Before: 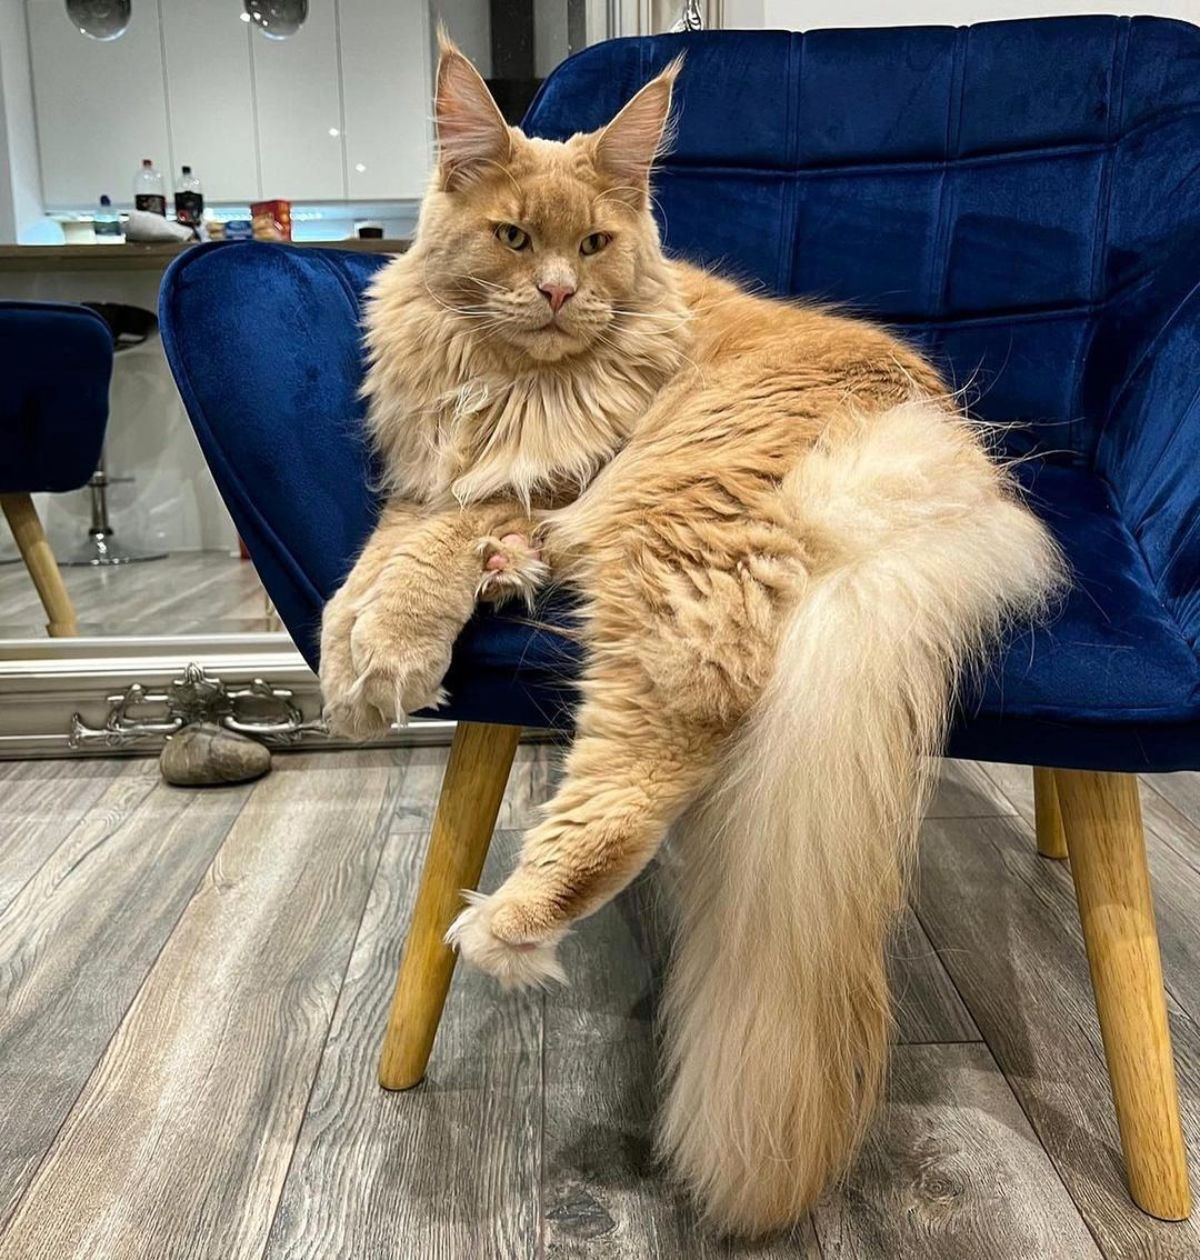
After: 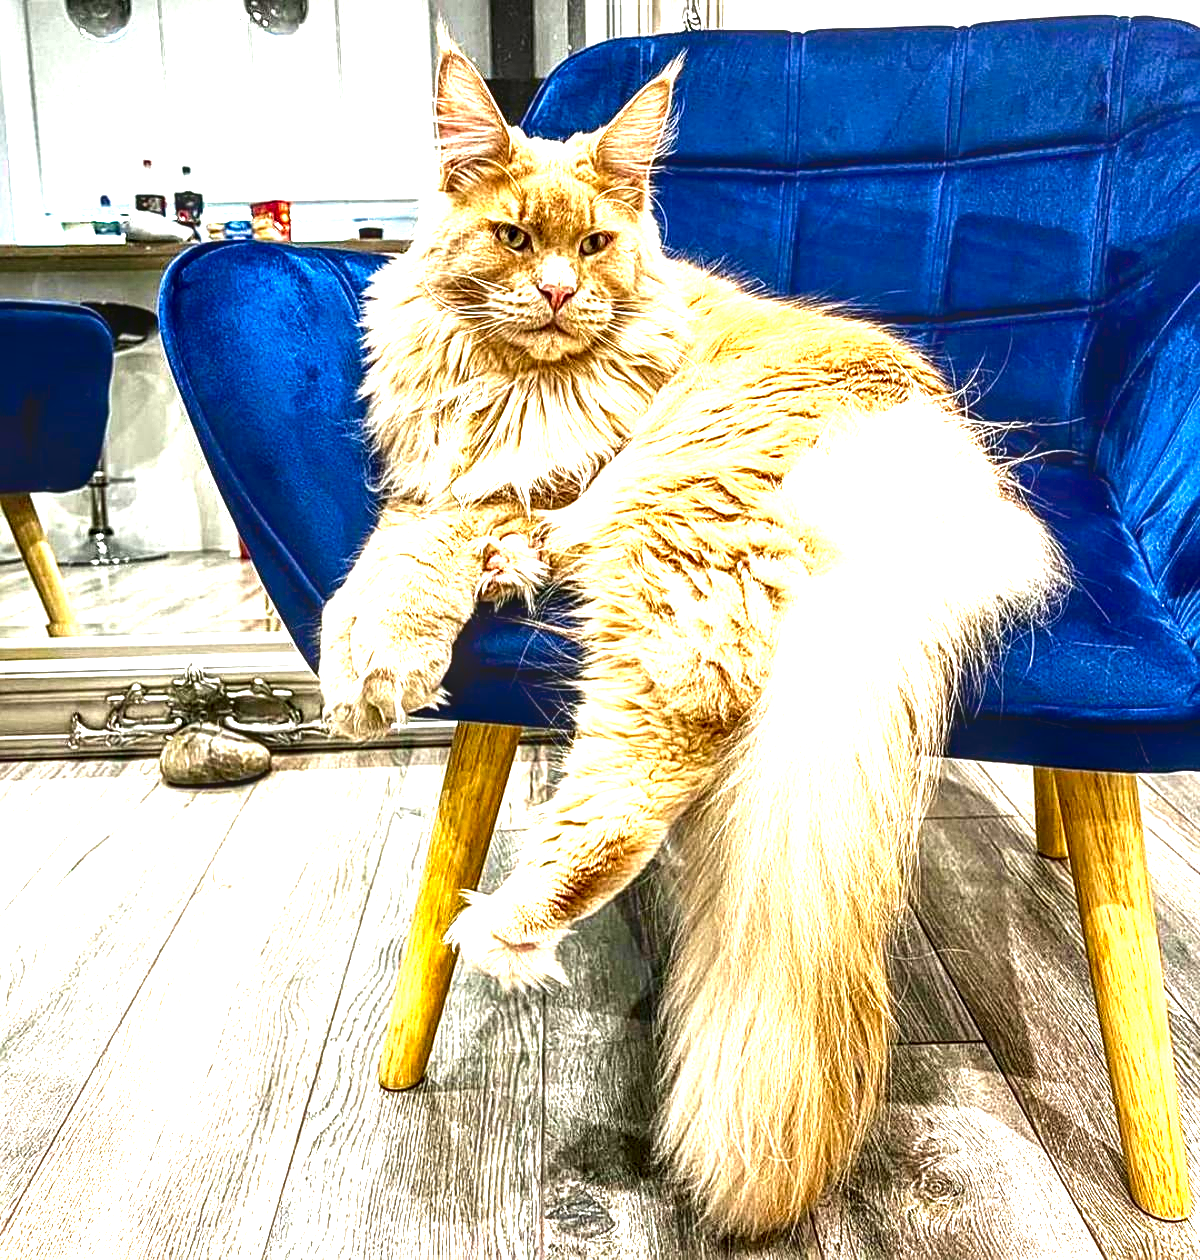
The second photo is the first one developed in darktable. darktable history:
exposure: black level correction 0.001, exposure 1.799 EV, compensate highlight preservation false
contrast brightness saturation: brightness -0.245, saturation 0.197
sharpen: on, module defaults
color correction: highlights b* -0.014, saturation 1.1
local contrast: detail 150%
